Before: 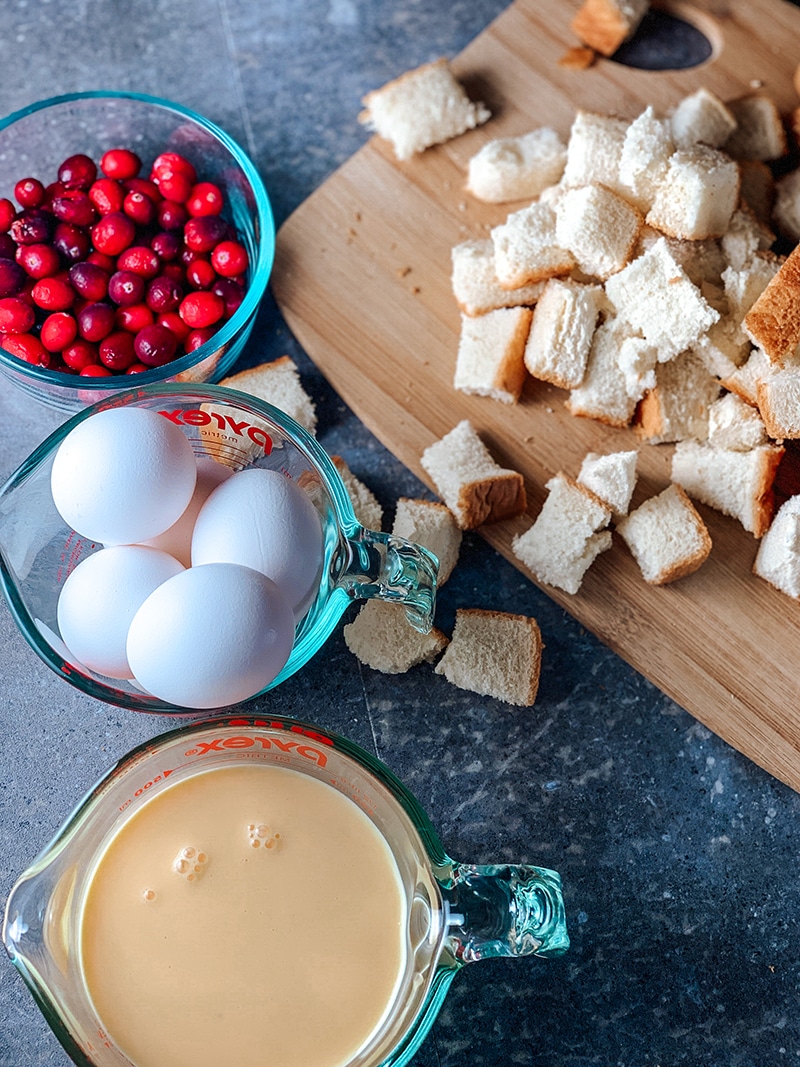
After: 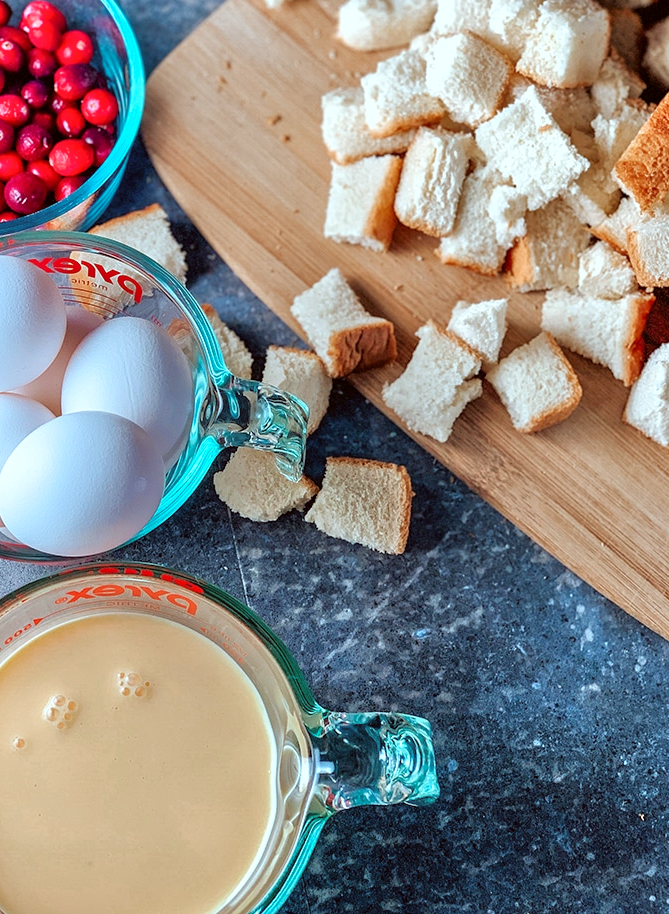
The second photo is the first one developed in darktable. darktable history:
crop: left 16.315%, top 14.246%
color correction: highlights a* -4.98, highlights b* -3.76, shadows a* 3.83, shadows b* 4.08
tone equalizer: -7 EV 0.15 EV, -6 EV 0.6 EV, -5 EV 1.15 EV, -4 EV 1.33 EV, -3 EV 1.15 EV, -2 EV 0.6 EV, -1 EV 0.15 EV, mask exposure compensation -0.5 EV
shadows and highlights: shadows 29.61, highlights -30.47, low approximation 0.01, soften with gaussian
